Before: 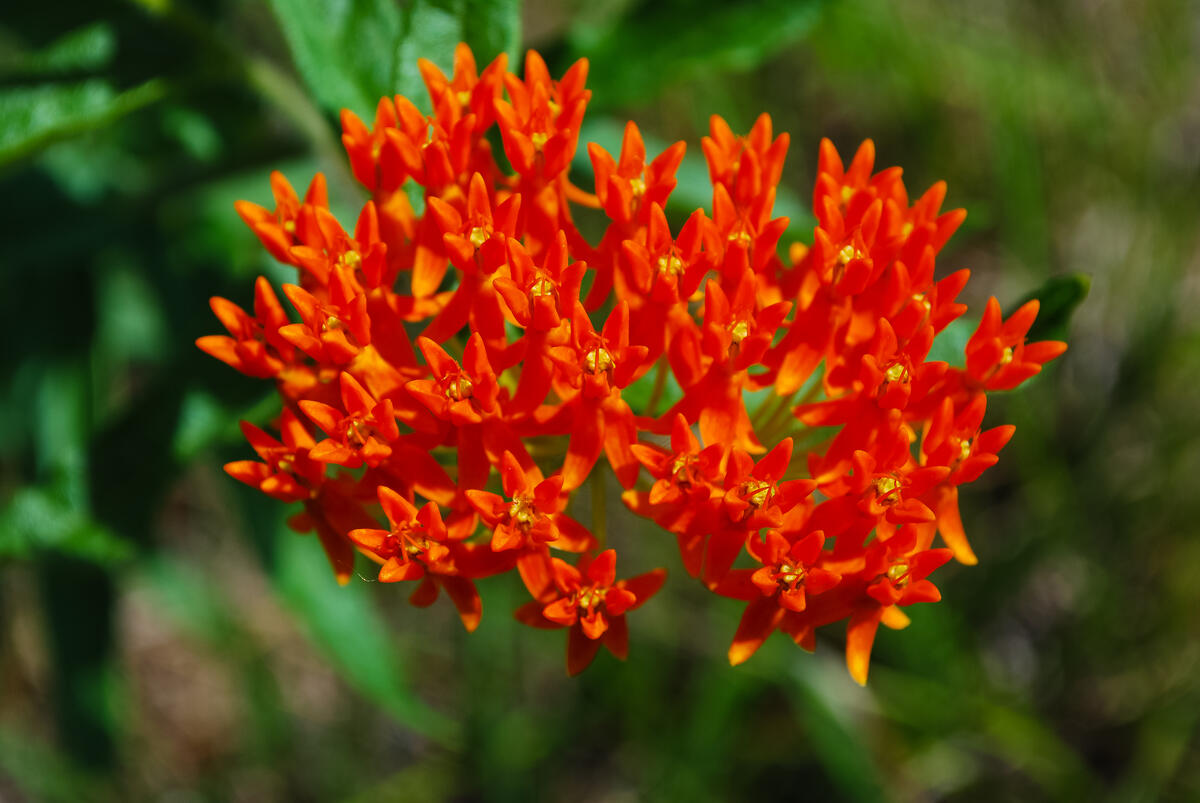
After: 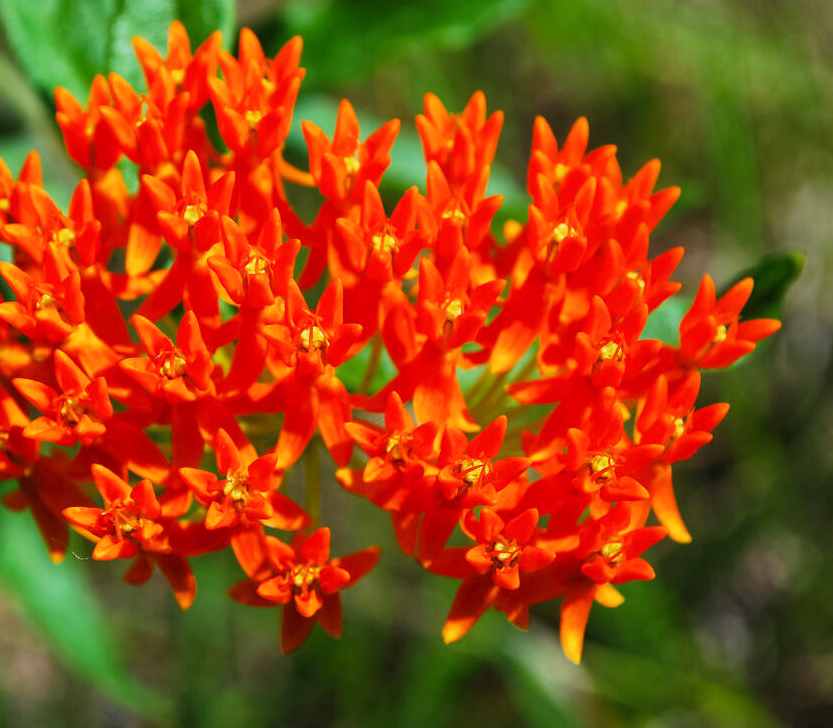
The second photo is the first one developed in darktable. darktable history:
crop and rotate: left 23.89%, top 2.854%, right 6.649%, bottom 6.388%
base curve: curves: ch0 [(0, 0) (0.088, 0.125) (0.176, 0.251) (0.354, 0.501) (0.613, 0.749) (1, 0.877)], preserve colors none
